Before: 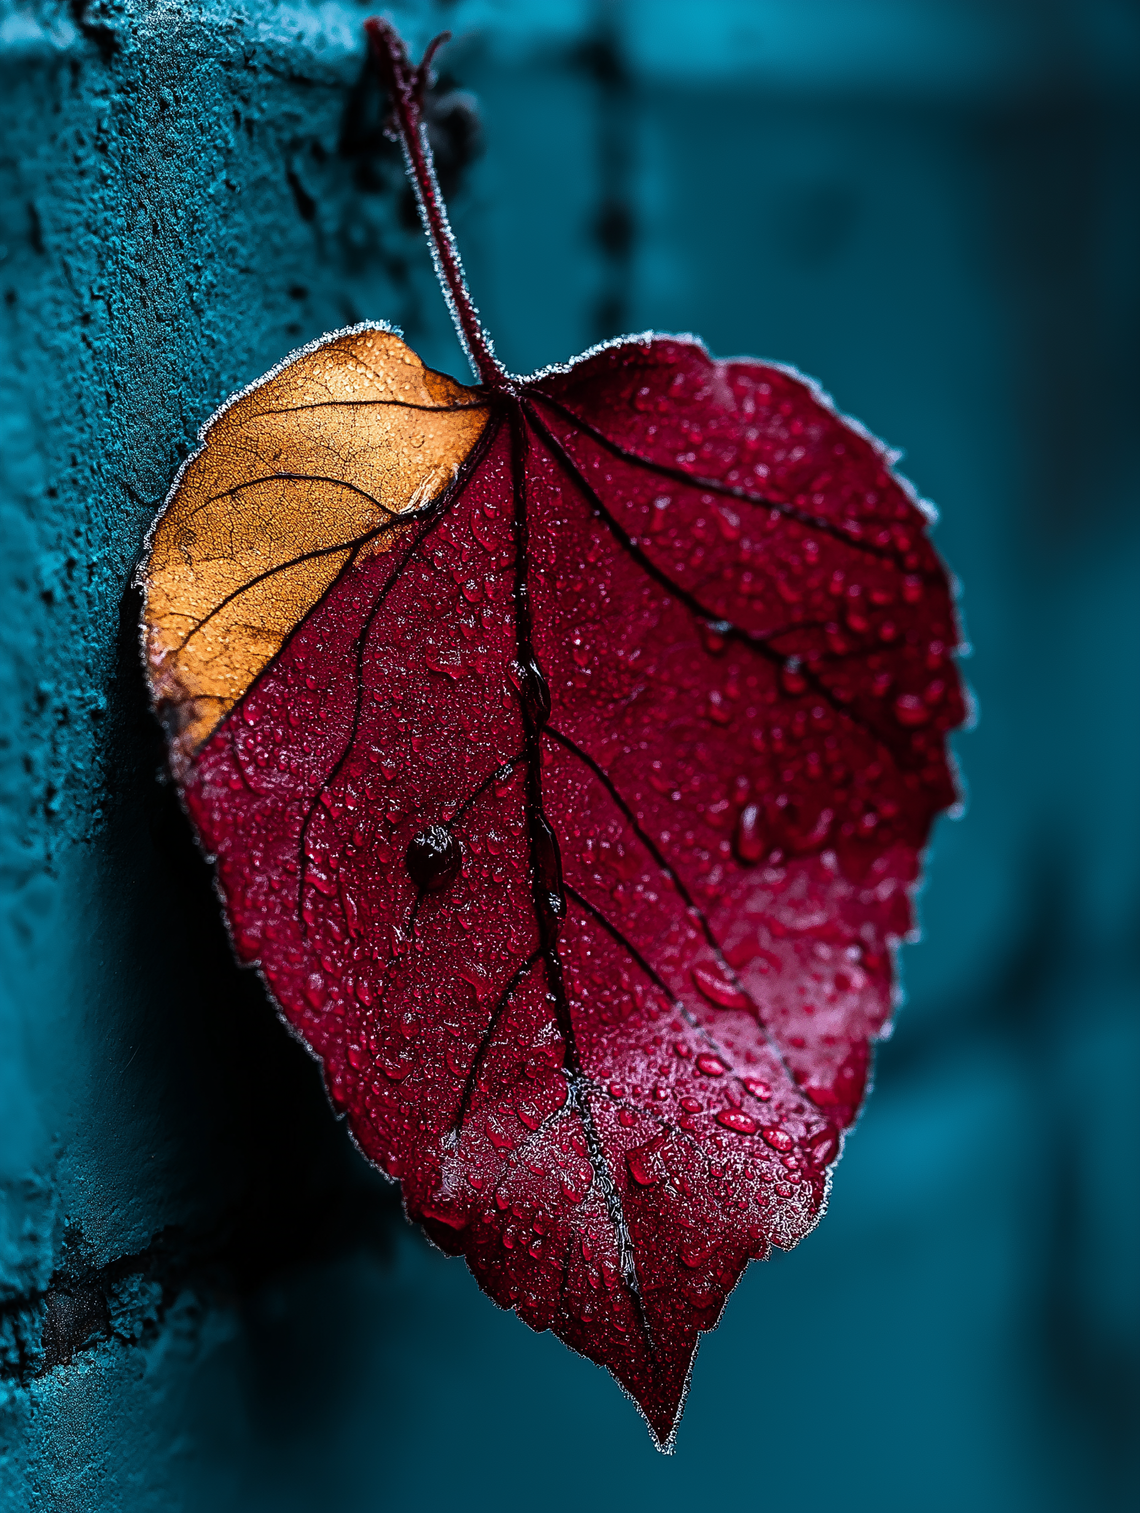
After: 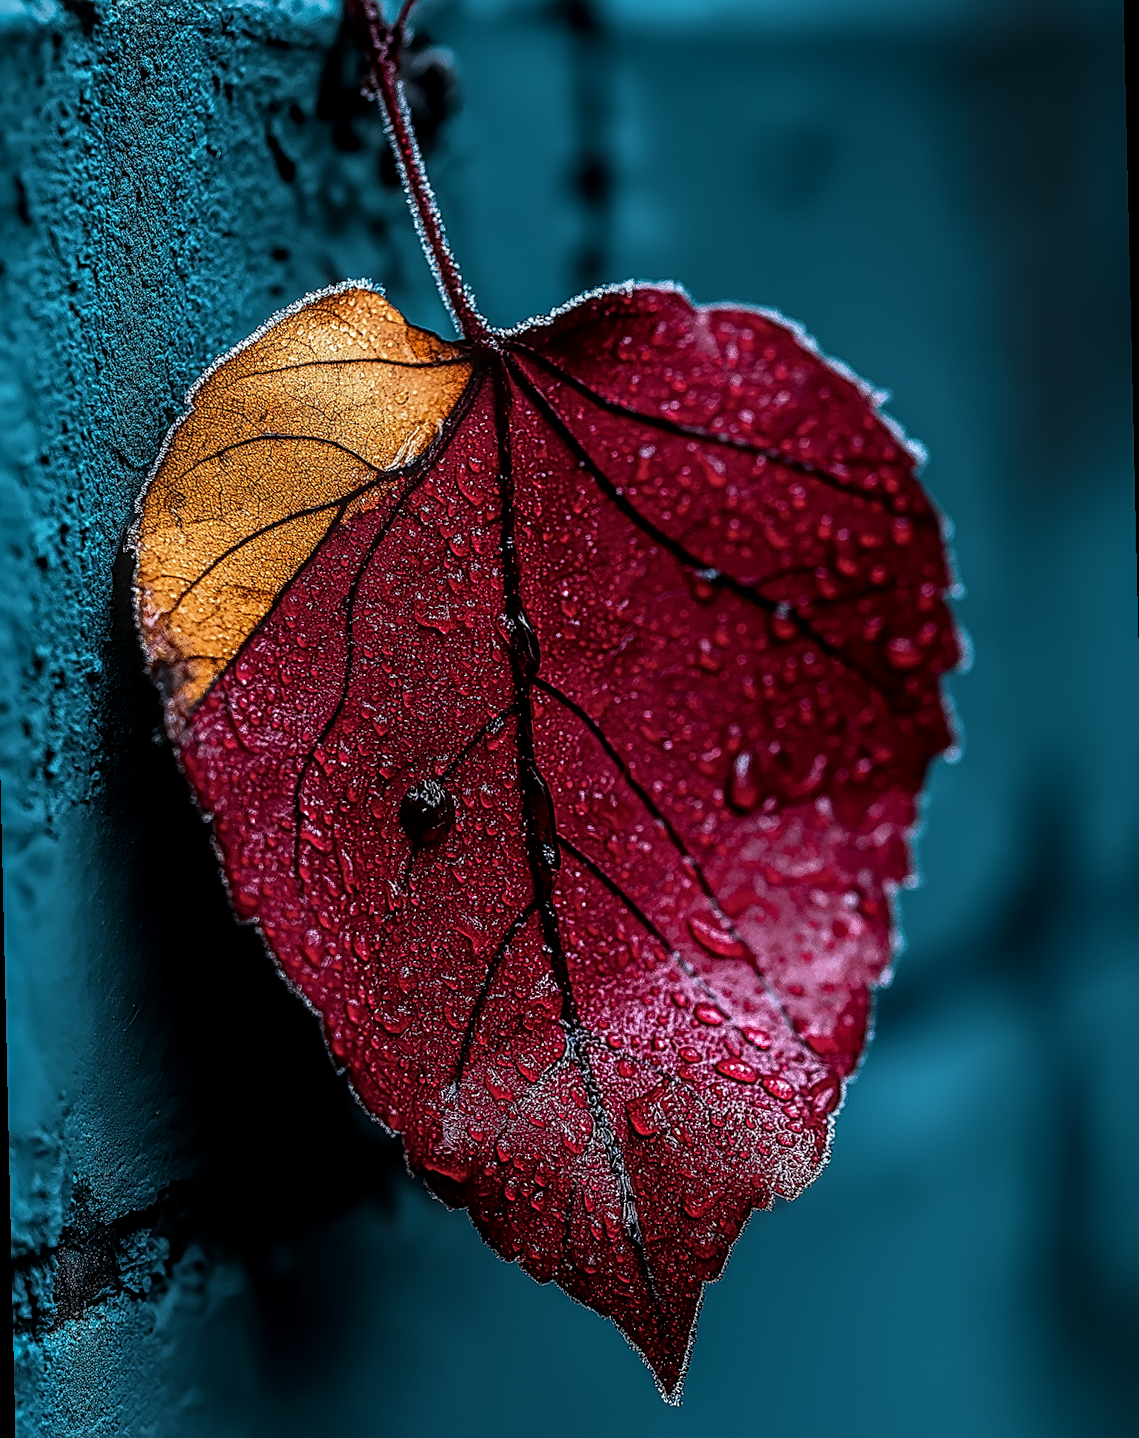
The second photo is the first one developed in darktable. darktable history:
rotate and perspective: rotation -1.32°, lens shift (horizontal) -0.031, crop left 0.015, crop right 0.985, crop top 0.047, crop bottom 0.982
local contrast: highlights 0%, shadows 0%, detail 133%
sharpen: on, module defaults
